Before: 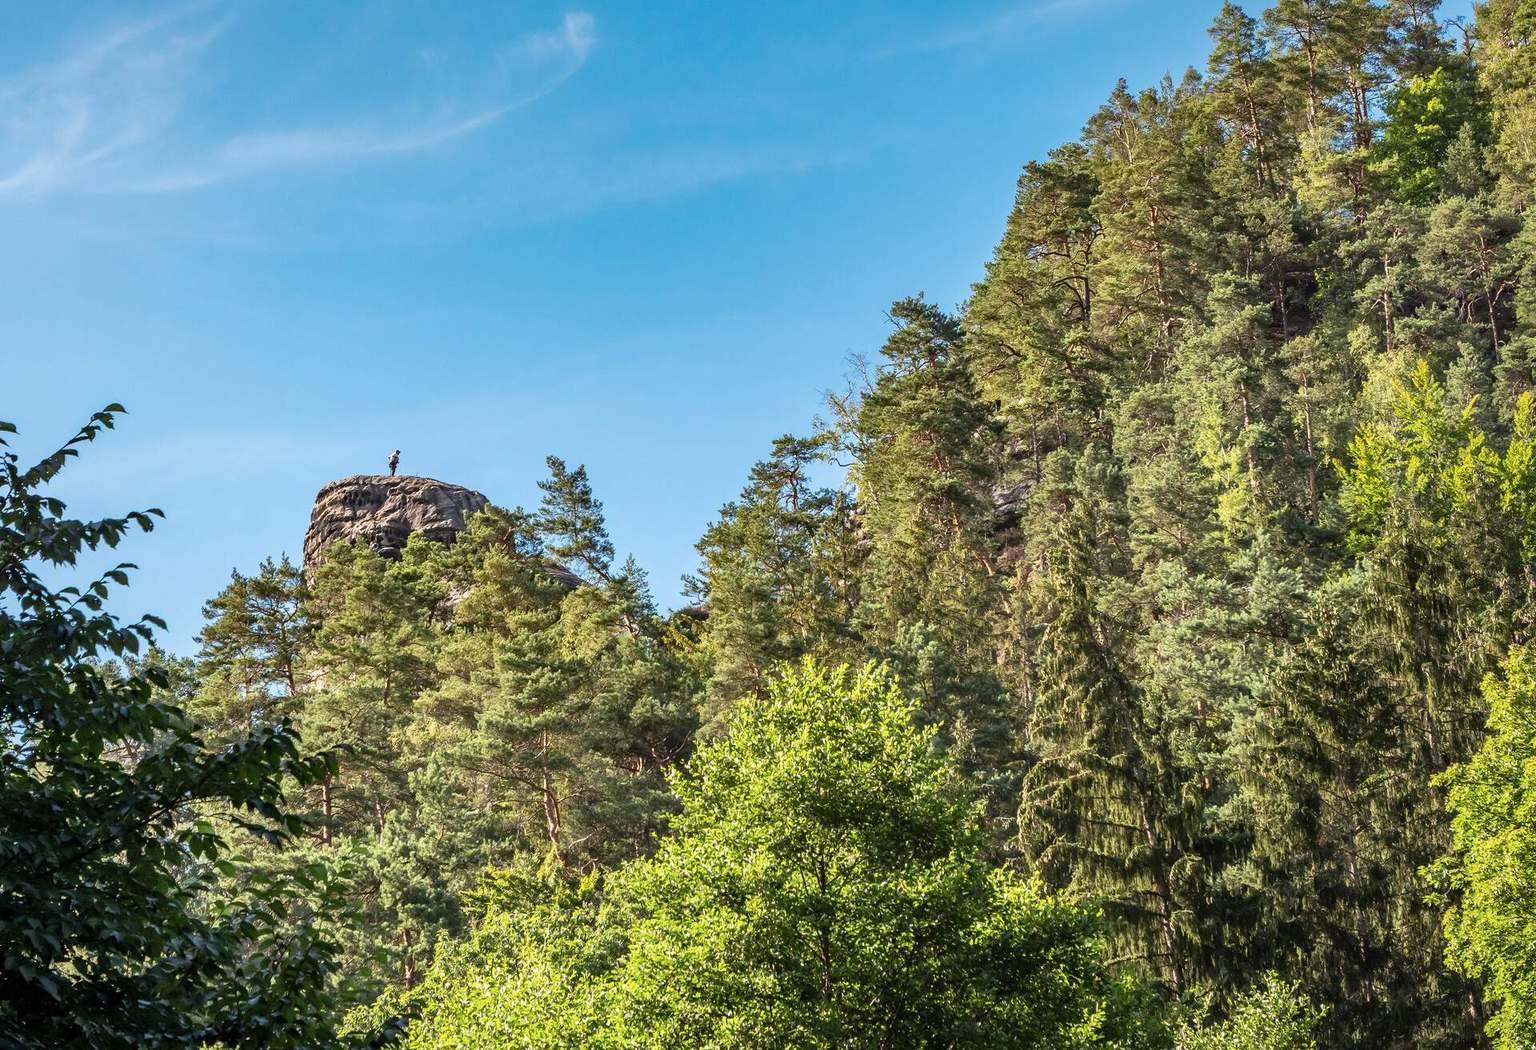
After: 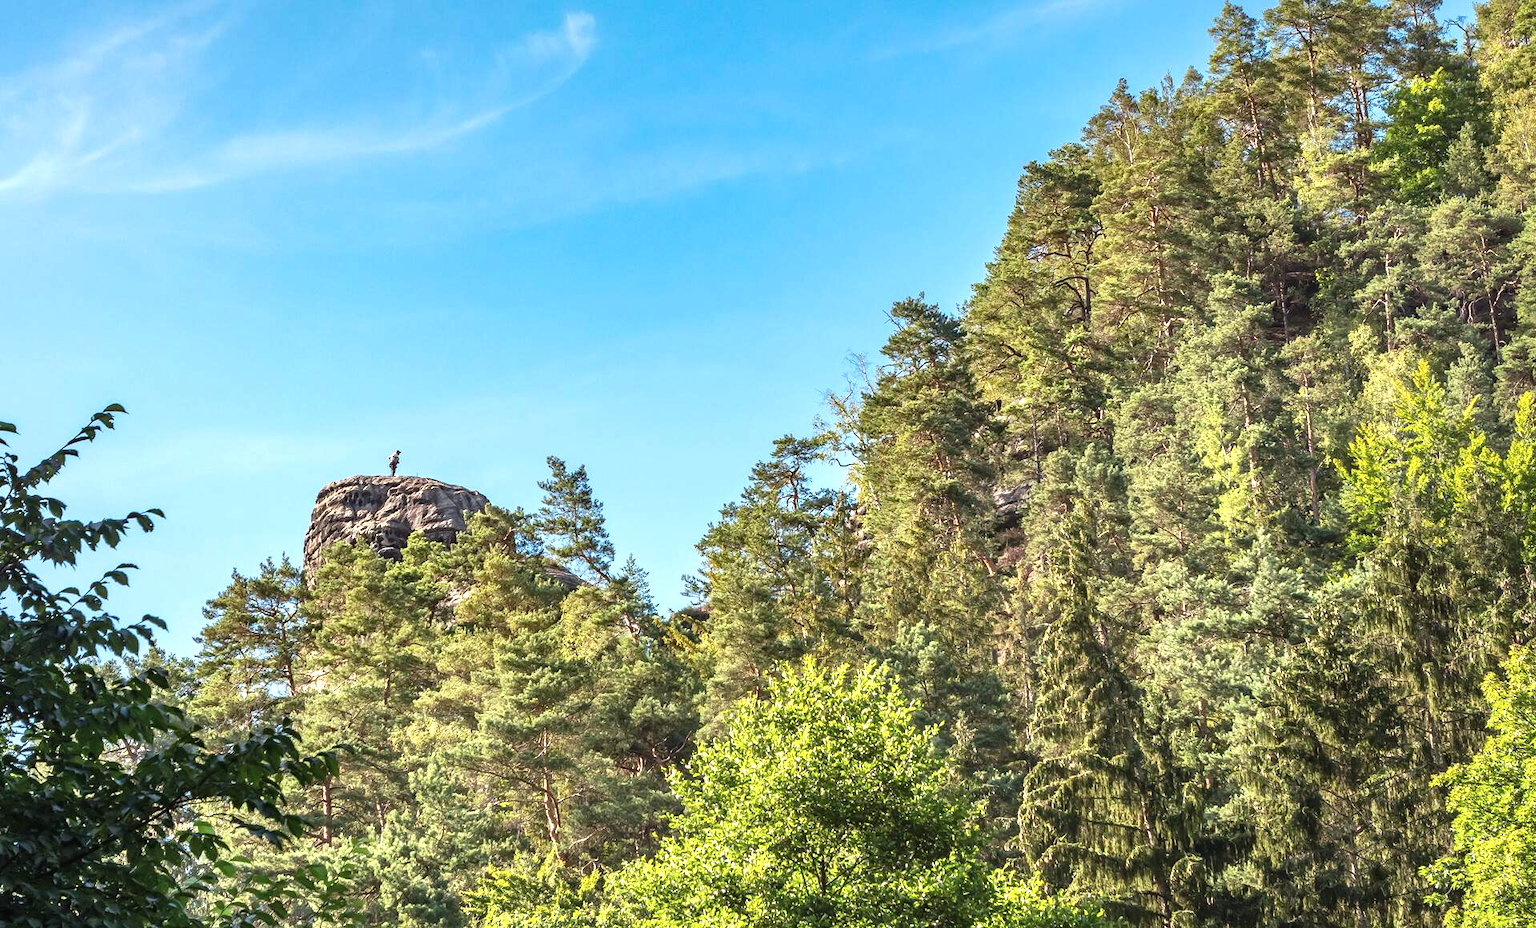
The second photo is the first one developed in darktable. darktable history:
crop and rotate: top 0%, bottom 11.544%
exposure: black level correction -0.001, exposure 0.53 EV, compensate highlight preservation false
